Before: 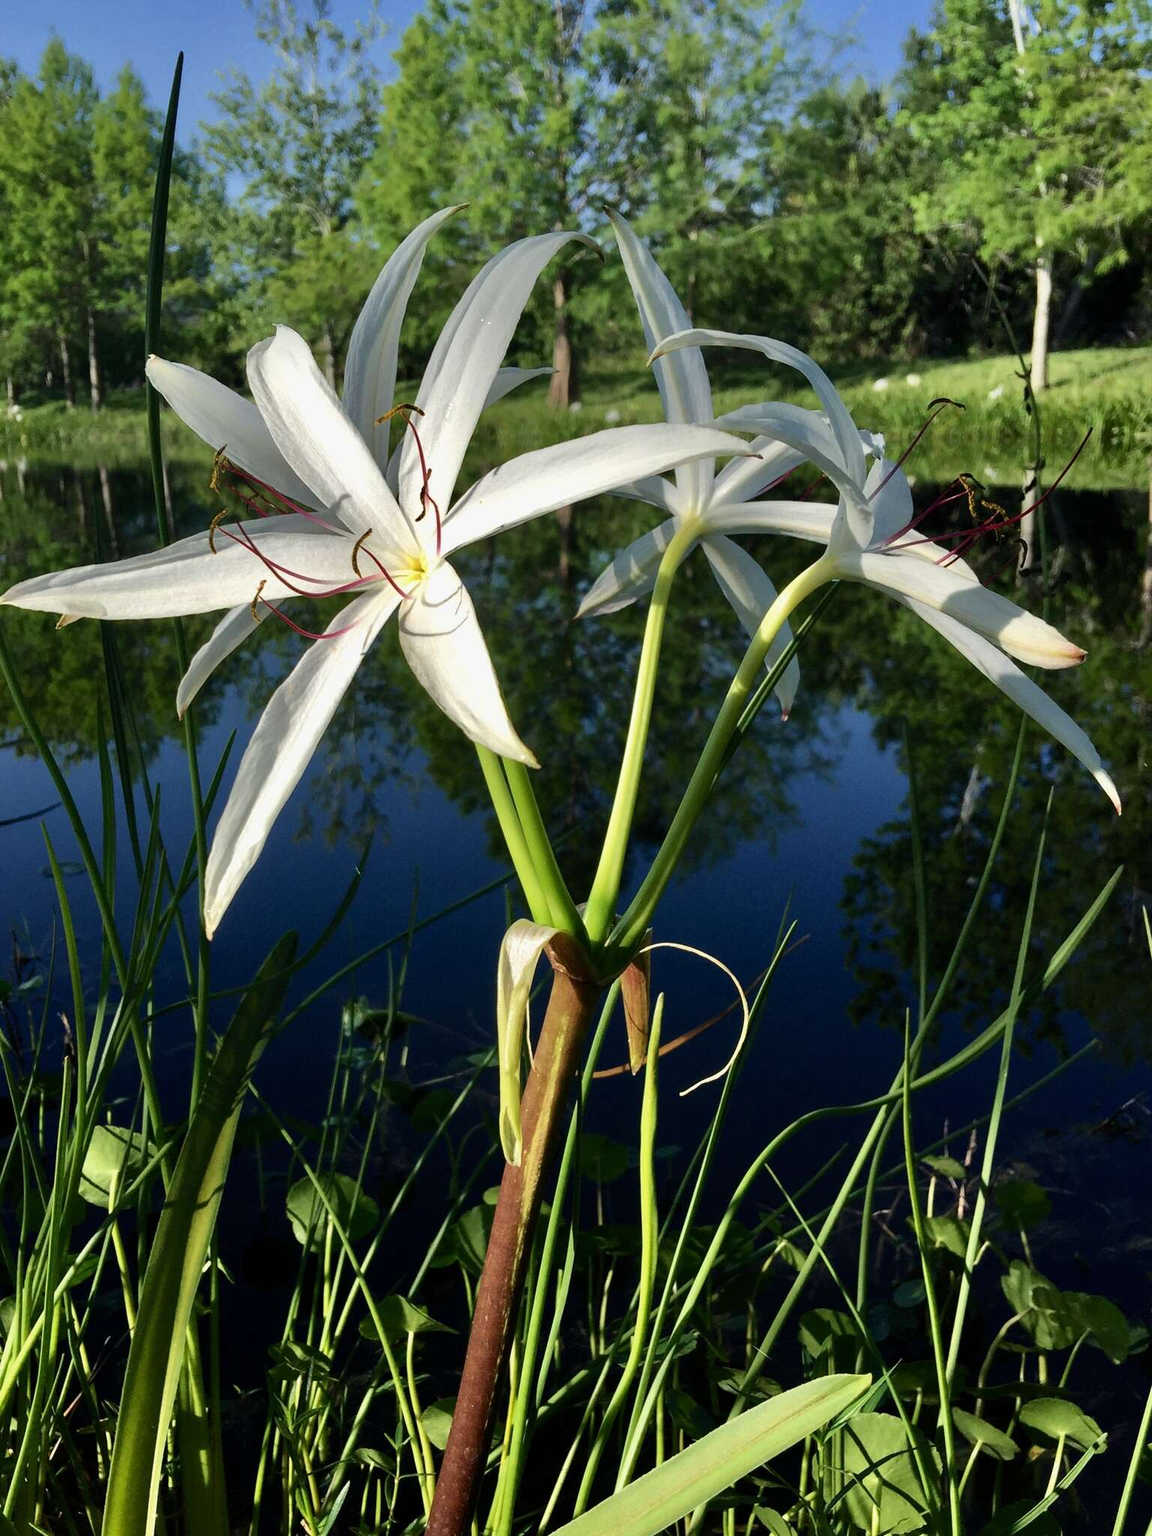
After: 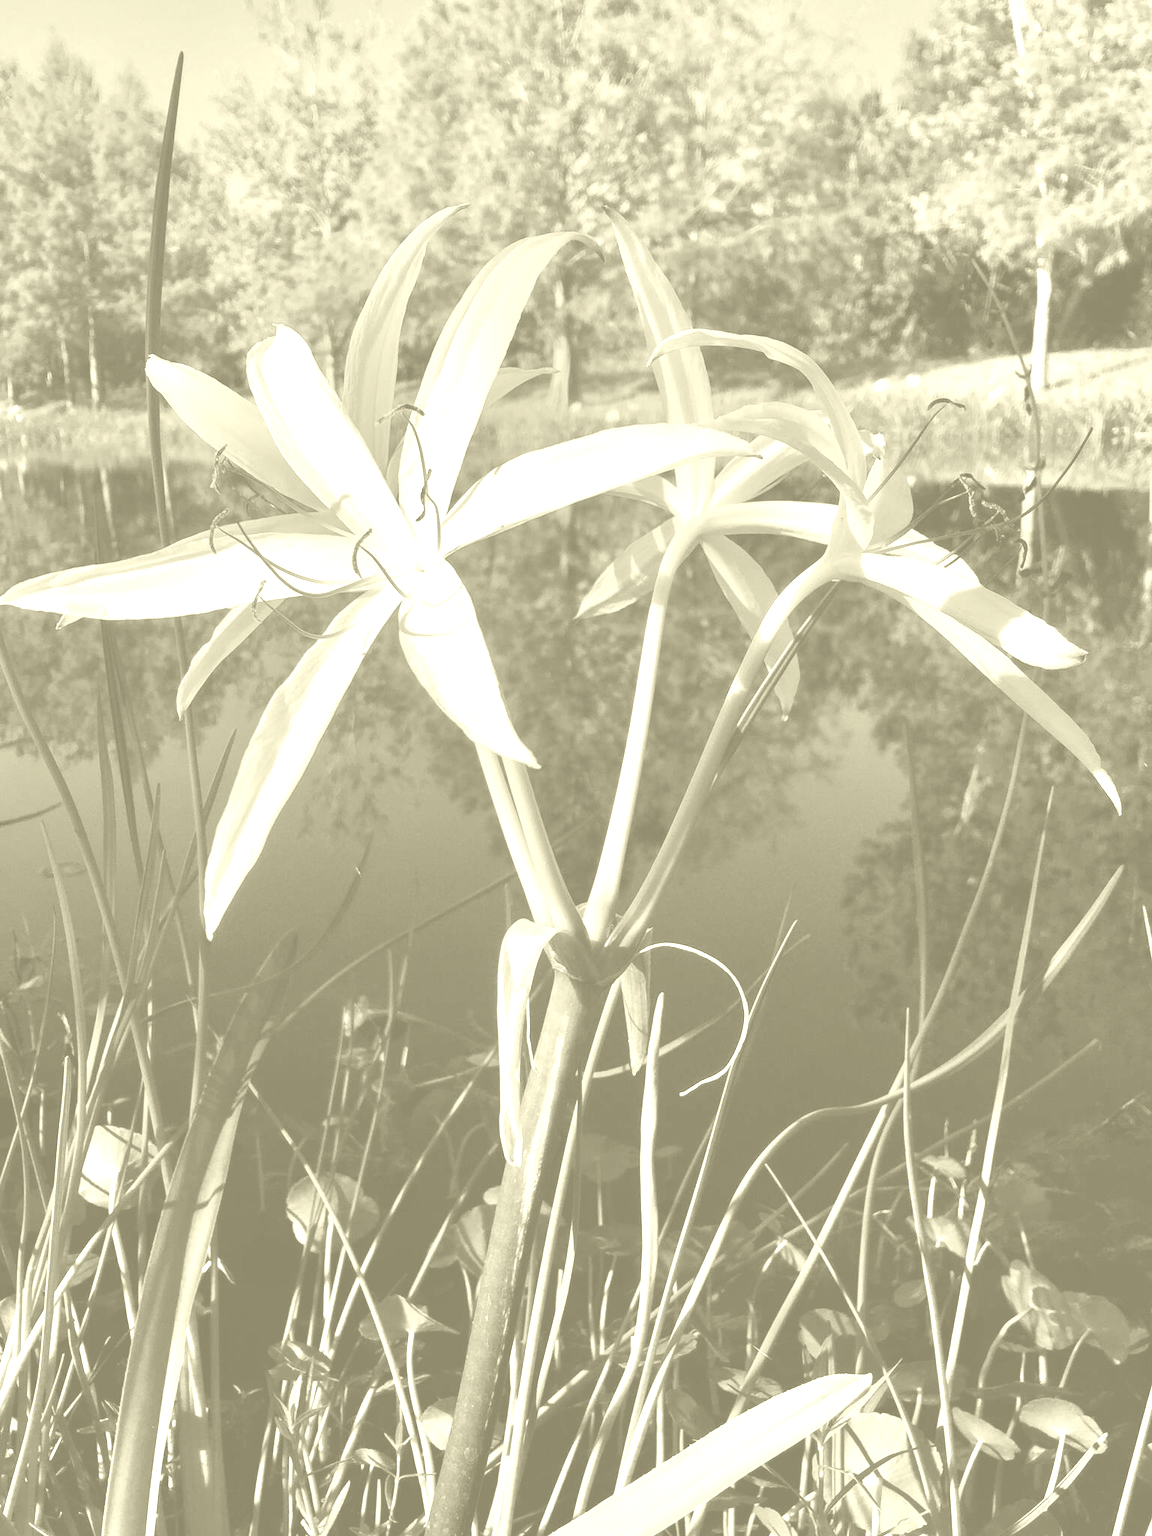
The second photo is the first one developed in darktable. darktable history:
color balance: output saturation 120%
exposure: exposure 1 EV, compensate highlight preservation false
colorize: hue 43.2°, saturation 40%, version 1
